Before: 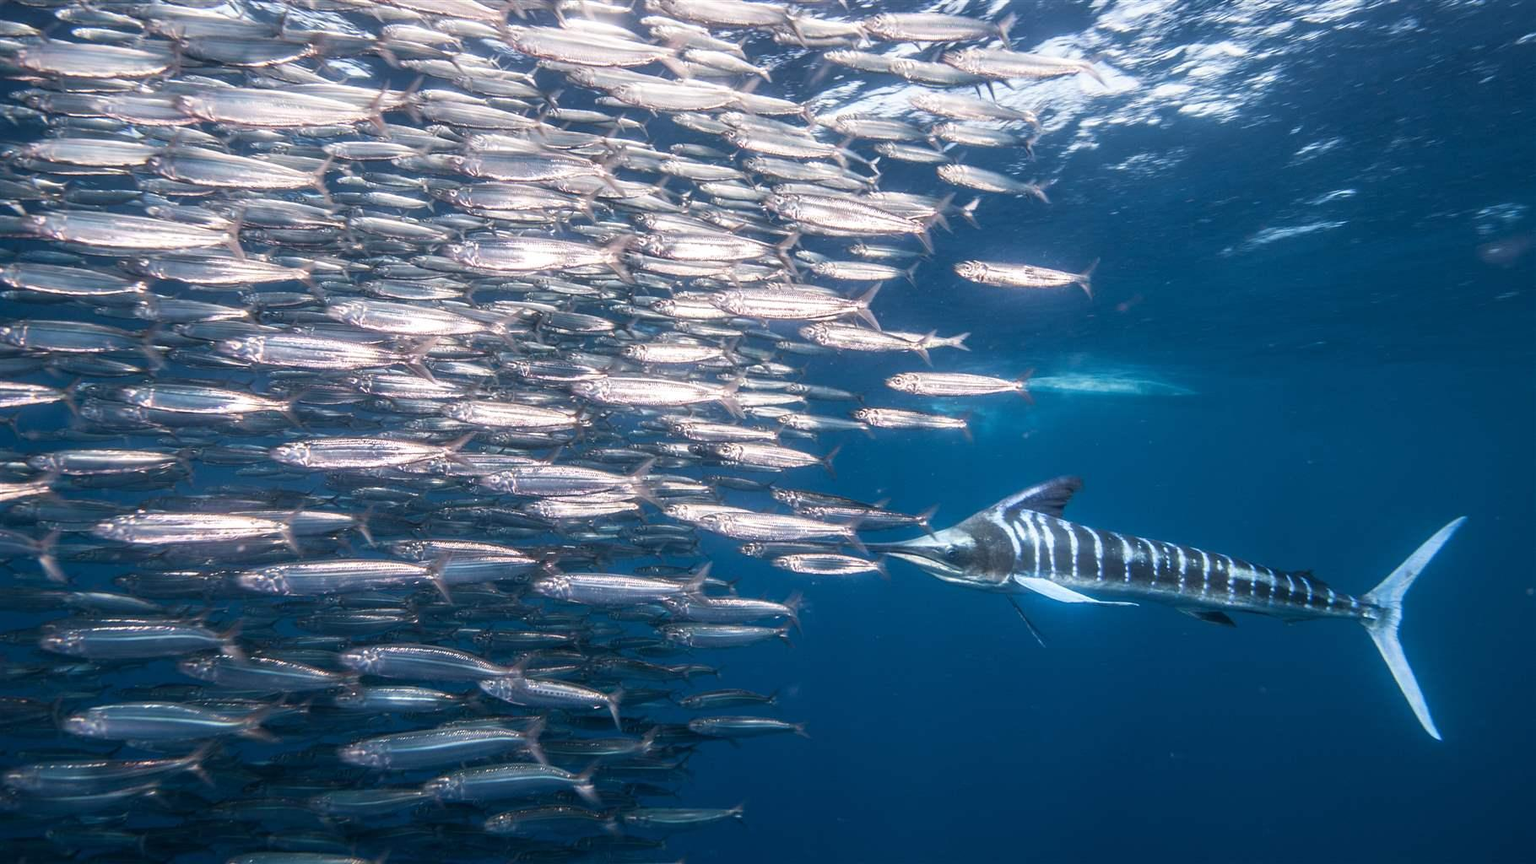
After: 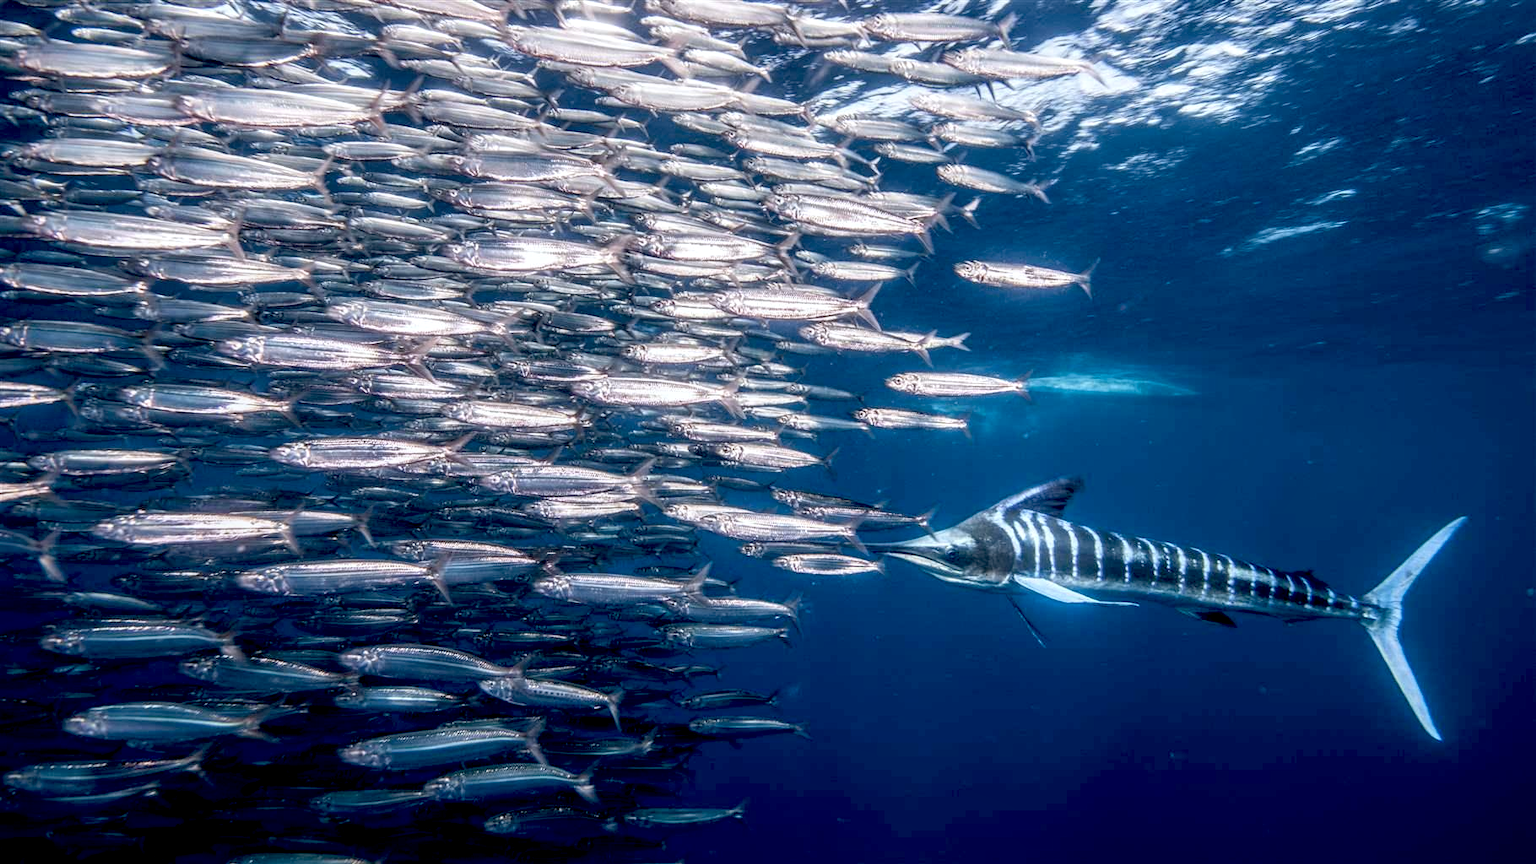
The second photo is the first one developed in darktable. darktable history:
local contrast: detail 130%
exposure: black level correction 0.029, exposure -0.073 EV, compensate highlight preservation false
white balance: red 0.982, blue 1.018
